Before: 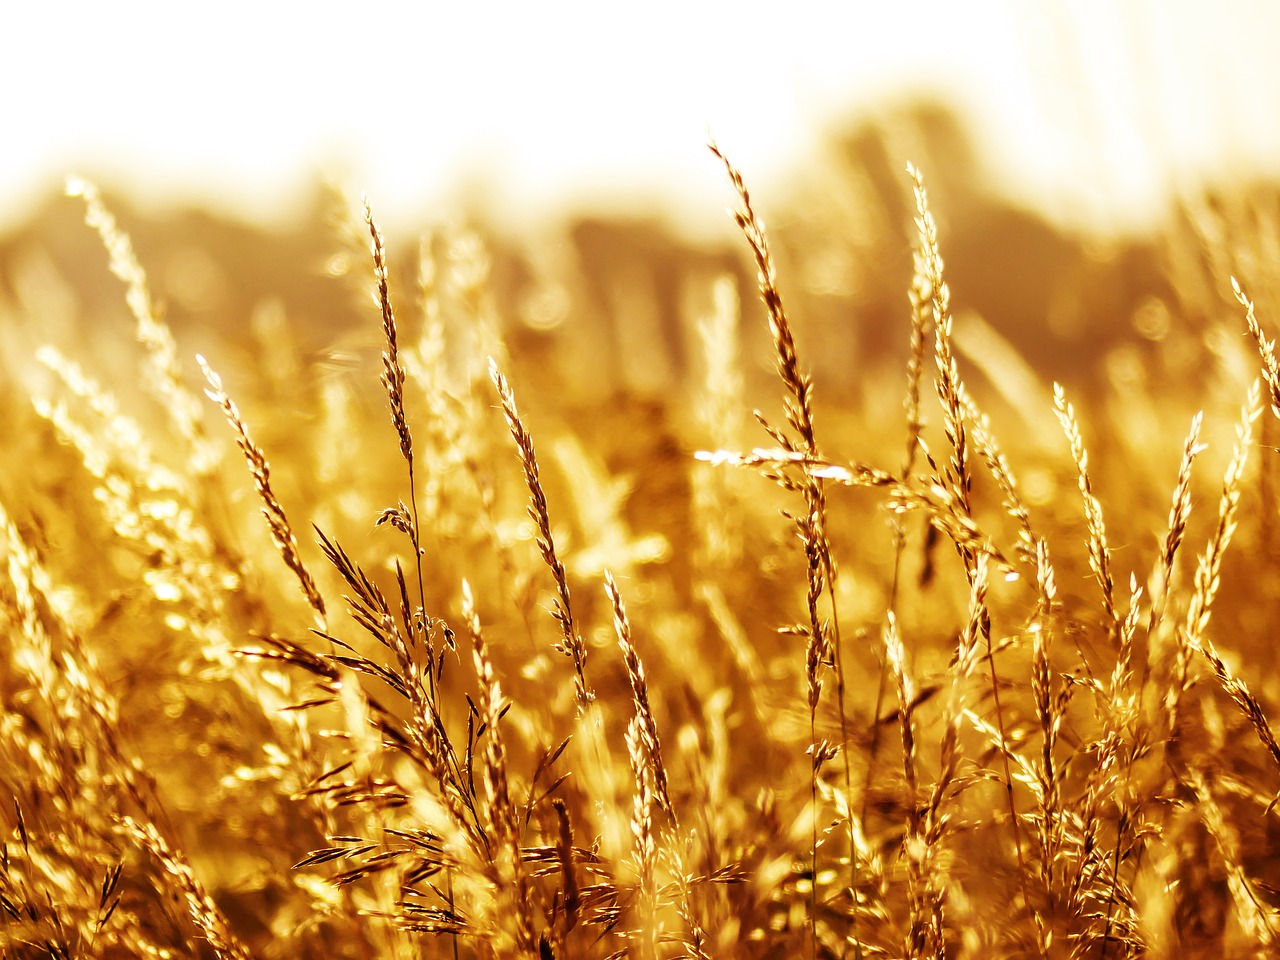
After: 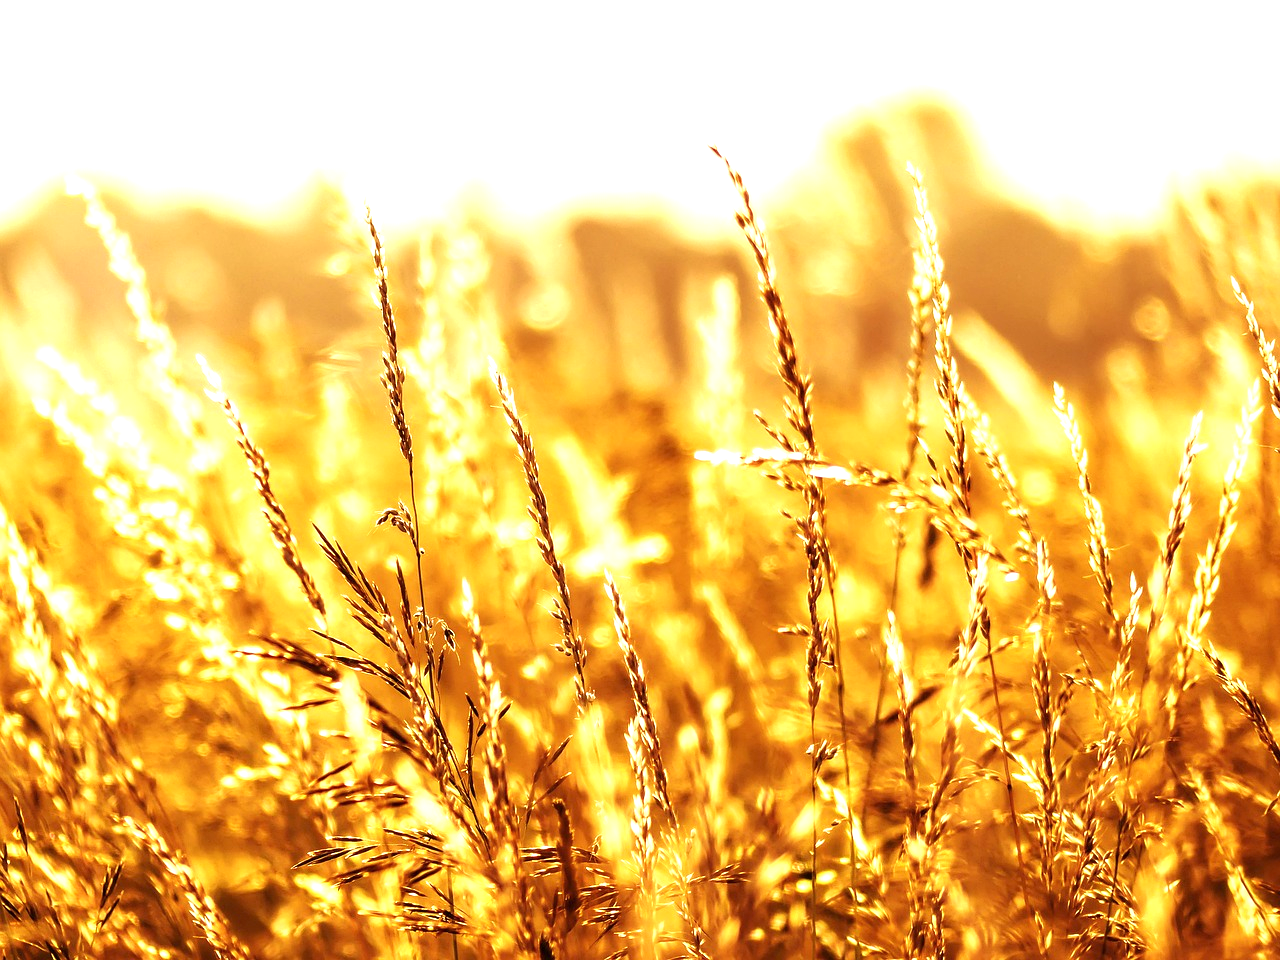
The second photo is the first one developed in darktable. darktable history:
exposure: exposure 0.739 EV, compensate highlight preservation false
